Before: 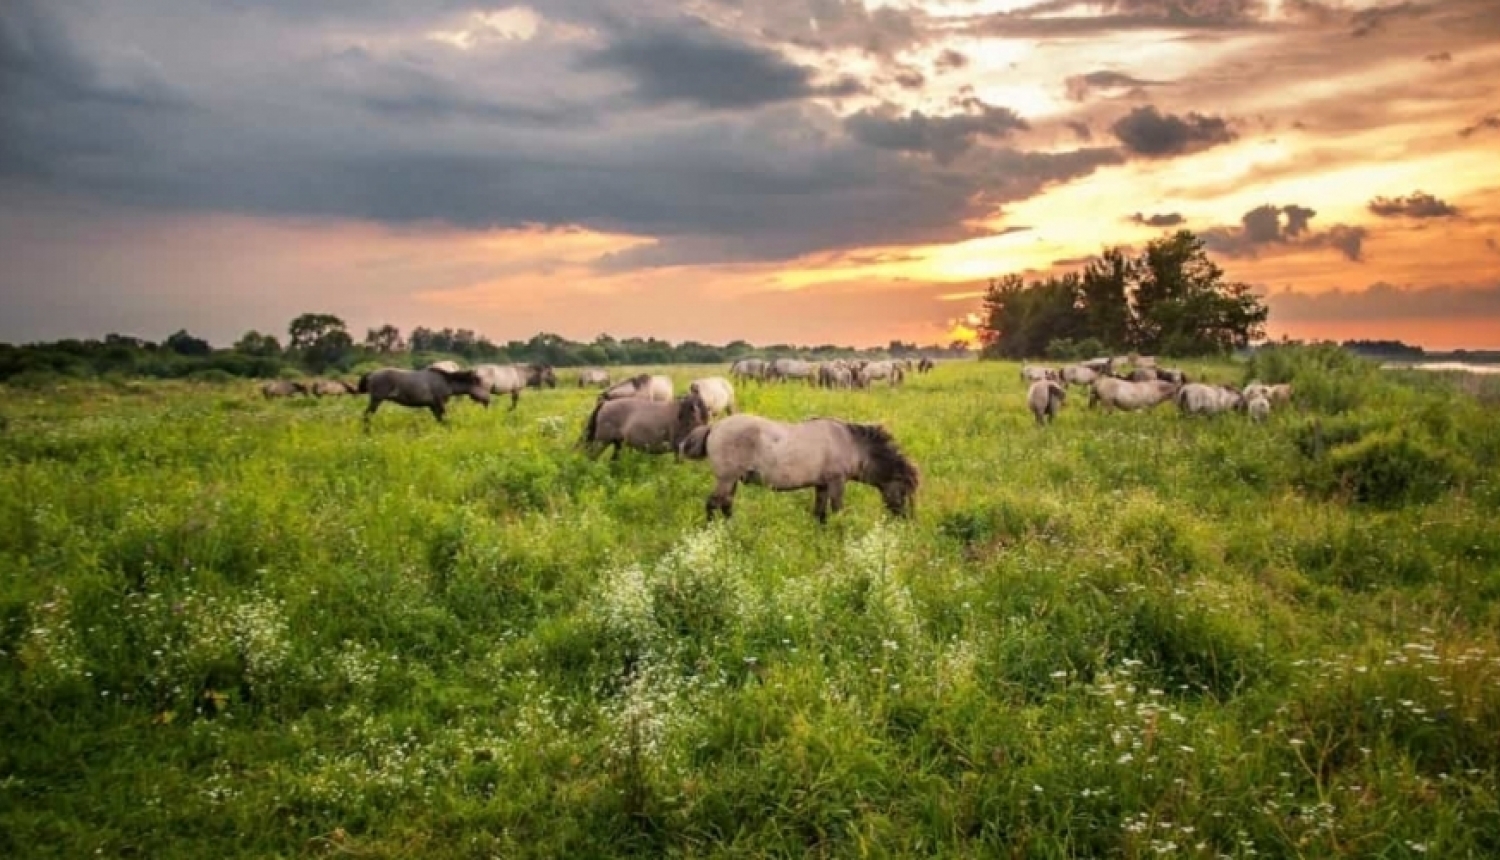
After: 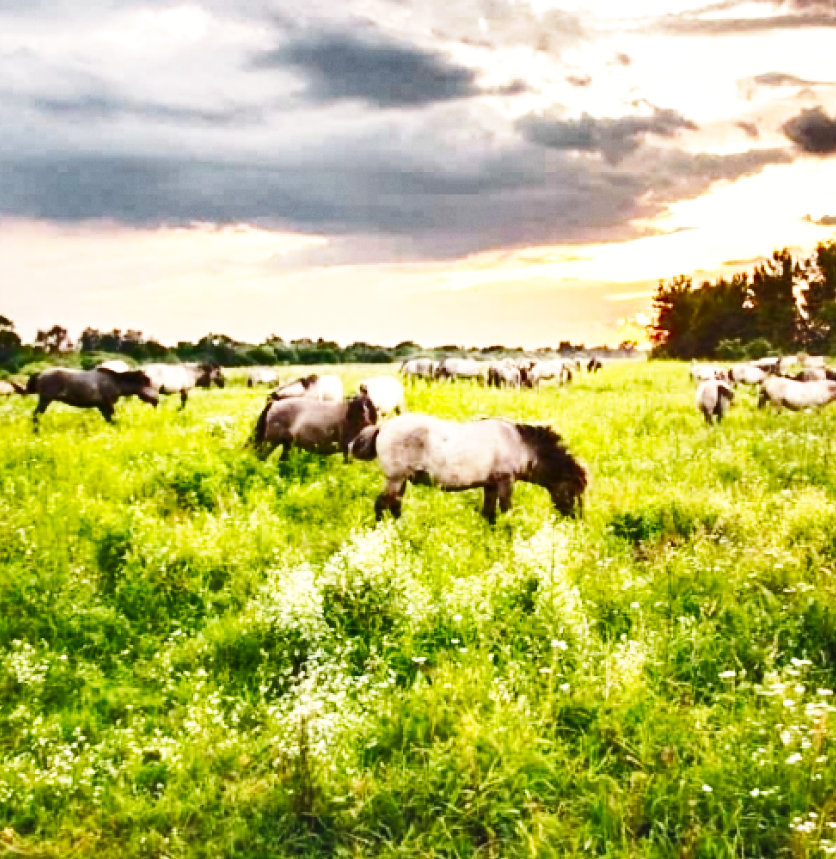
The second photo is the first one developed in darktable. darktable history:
shadows and highlights: radius 103.22, shadows 50.34, highlights -64.65, soften with gaussian
exposure: black level correction -0.005, exposure 0.616 EV, compensate exposure bias true, compensate highlight preservation false
base curve: curves: ch0 [(0, 0) (0.007, 0.004) (0.027, 0.03) (0.046, 0.07) (0.207, 0.54) (0.442, 0.872) (0.673, 0.972) (1, 1)], preserve colors none
crop: left 22.094%, right 22.141%, bottom 0.001%
